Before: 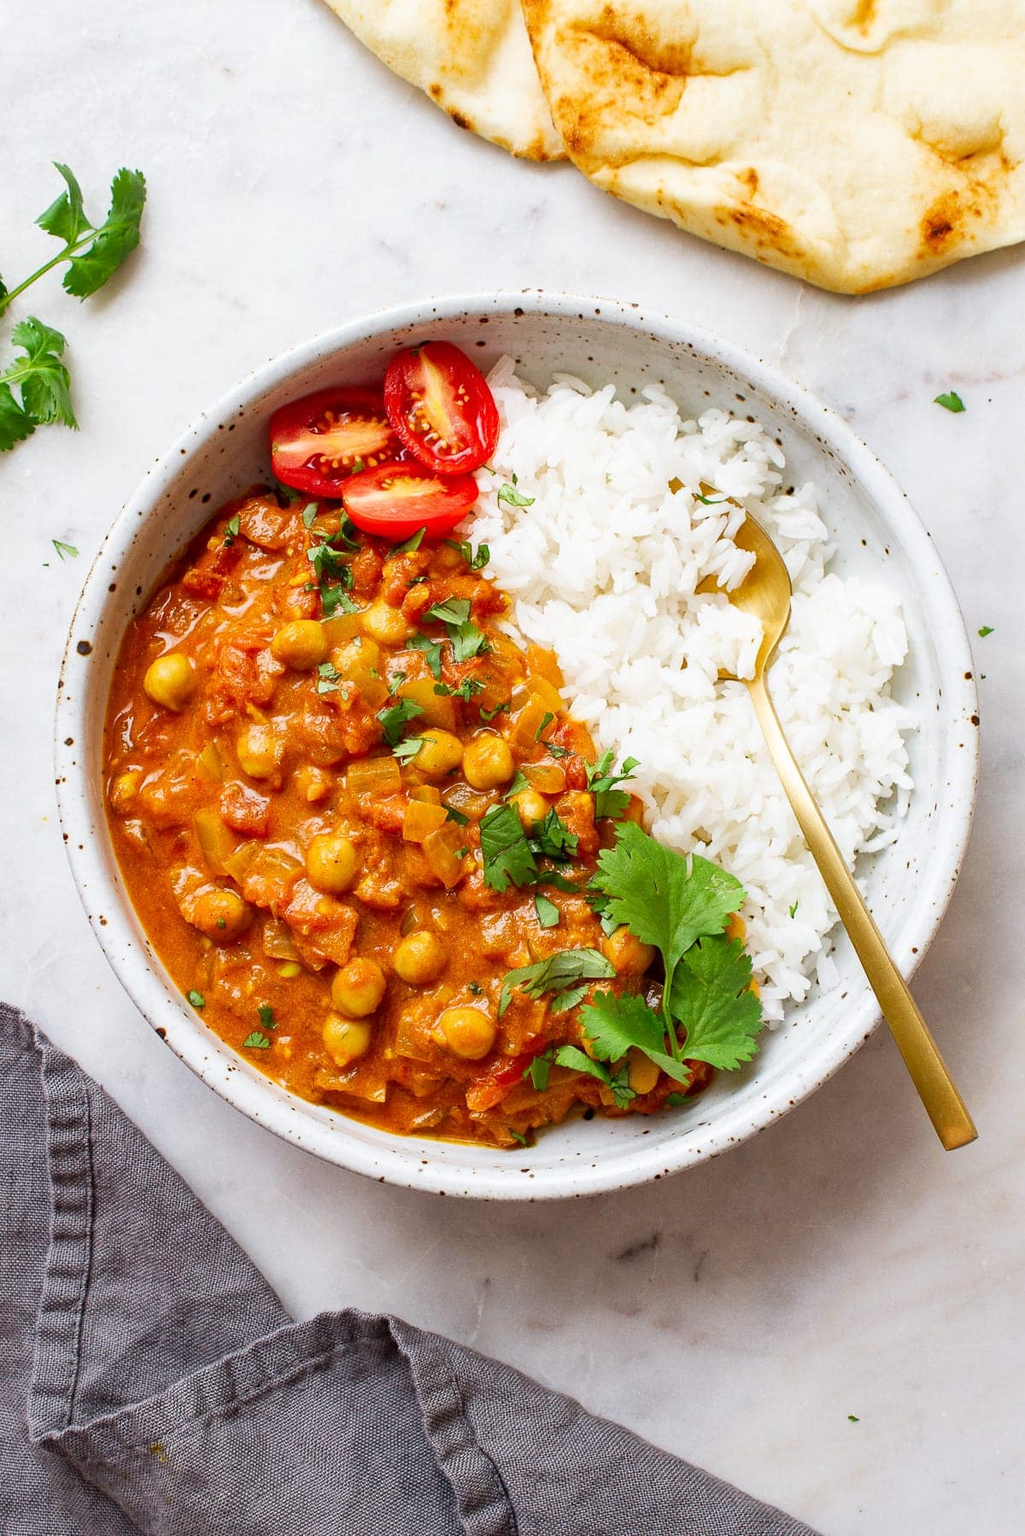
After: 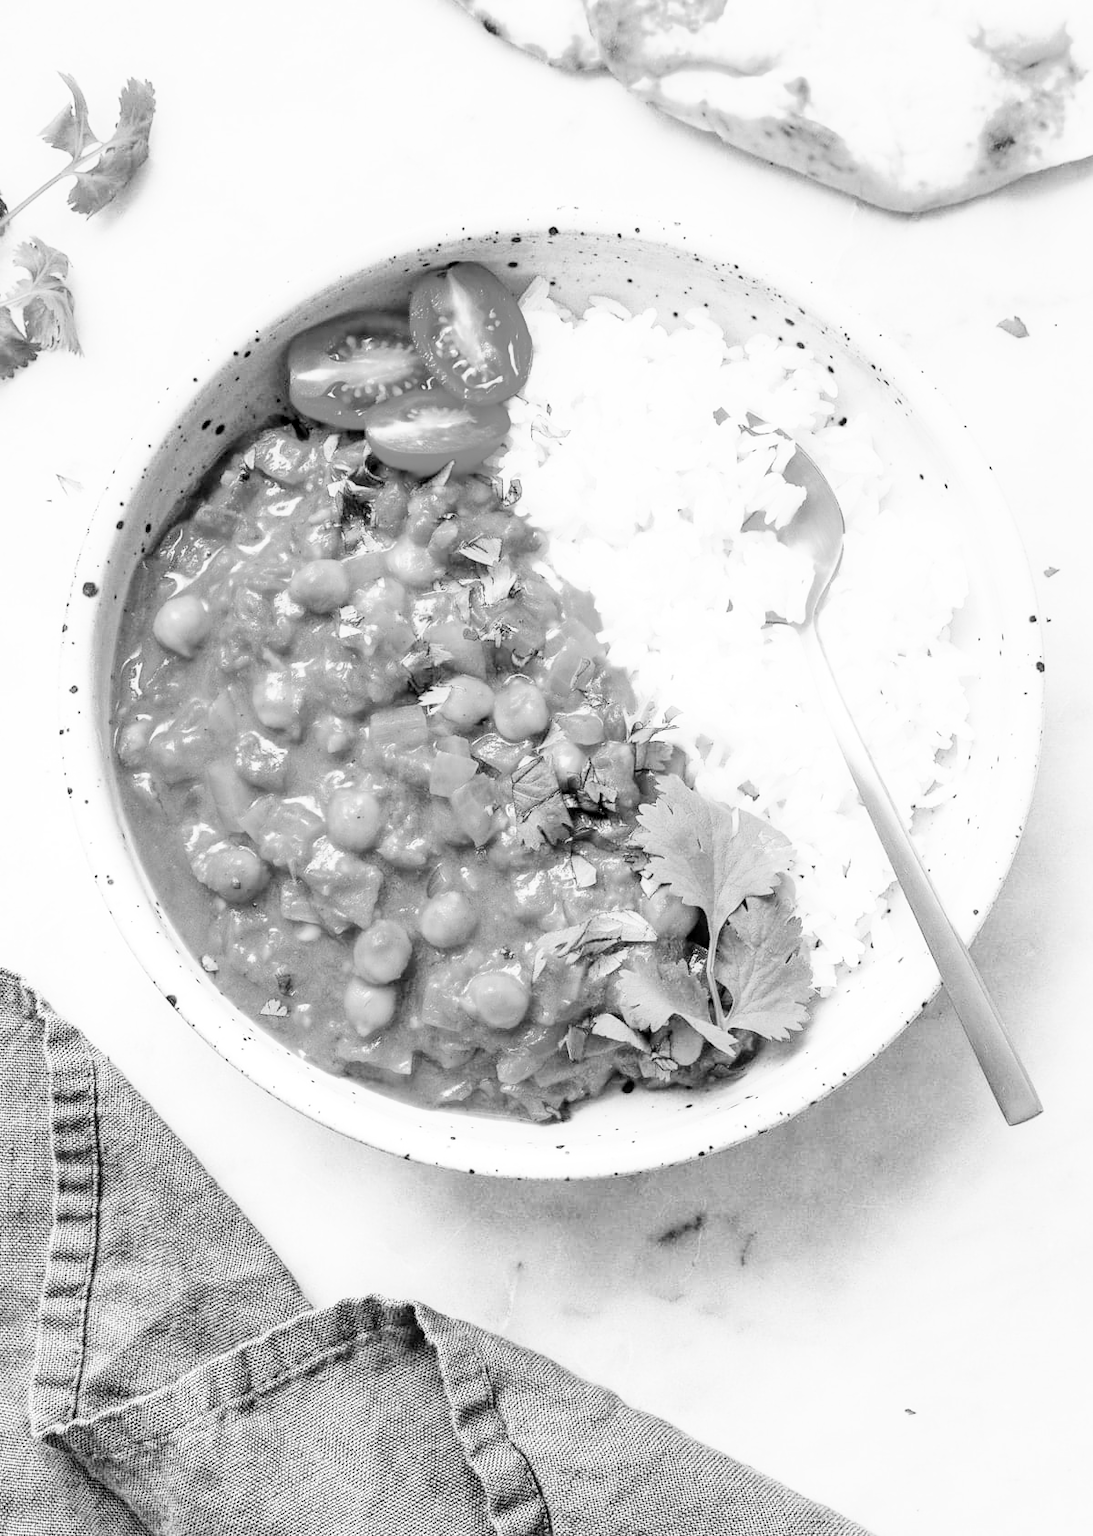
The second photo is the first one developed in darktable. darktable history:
crop and rotate: top 6.25%
sigmoid: contrast 1.7
color balance rgb: linear chroma grading › global chroma 15%, perceptual saturation grading › global saturation 30%
exposure: black level correction 0, exposure 1.741 EV, compensate exposure bias true, compensate highlight preservation false
monochrome: size 3.1
local contrast: on, module defaults
